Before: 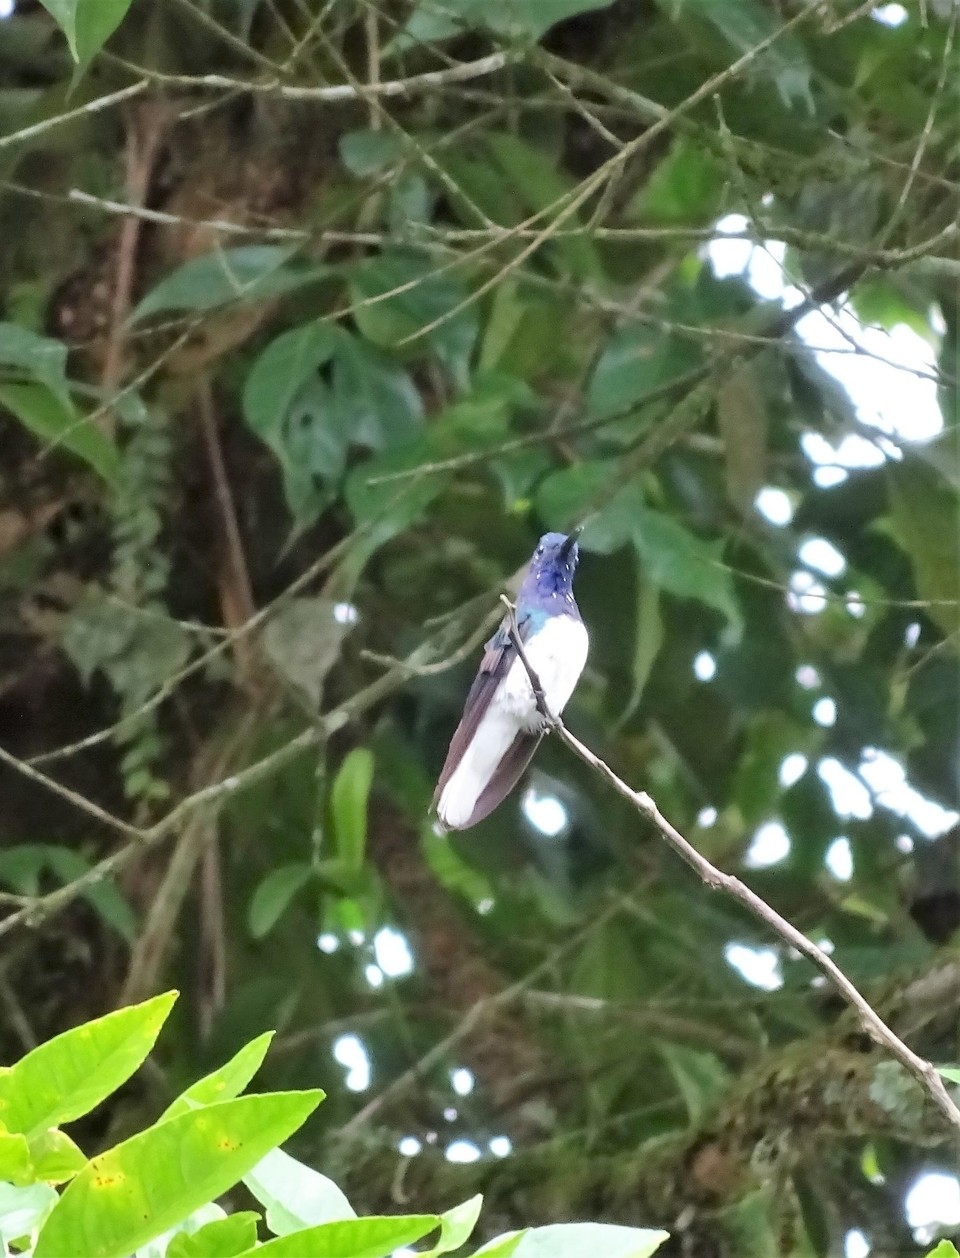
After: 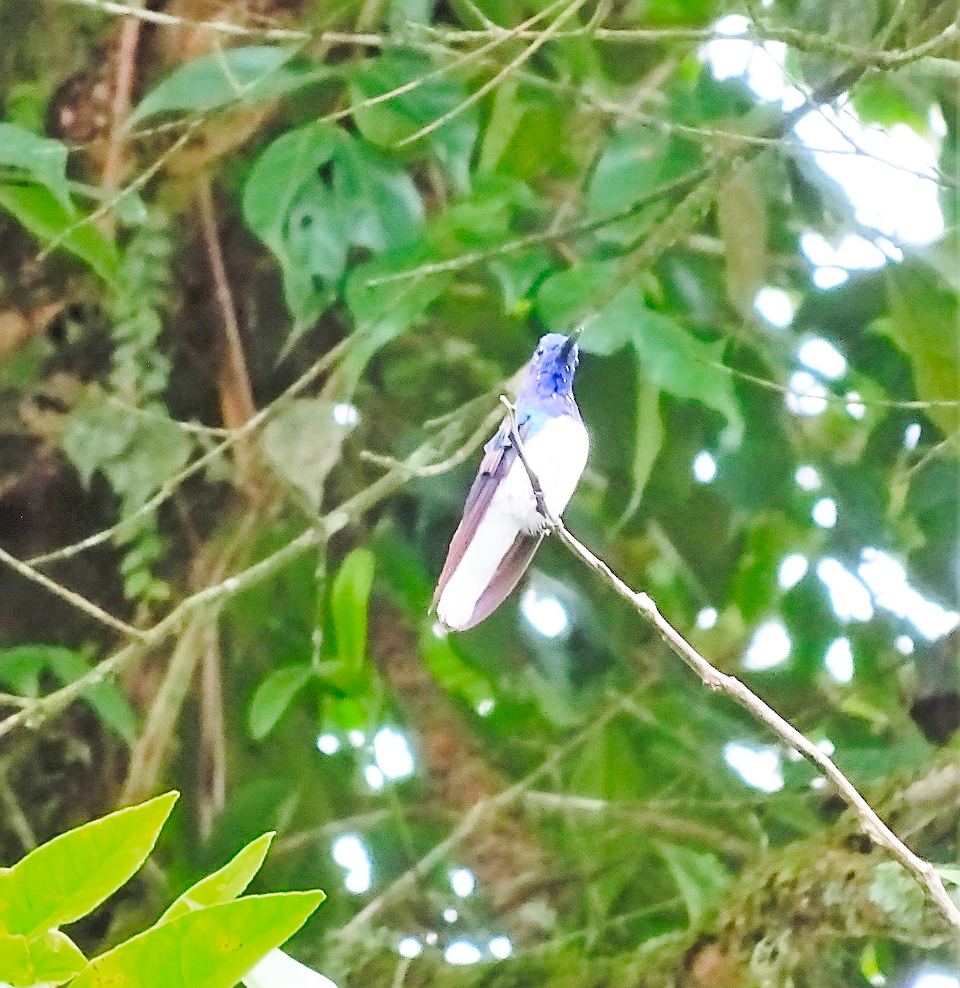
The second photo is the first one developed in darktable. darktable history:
color zones: curves: ch0 [(0, 0.425) (0.143, 0.422) (0.286, 0.42) (0.429, 0.419) (0.571, 0.419) (0.714, 0.42) (0.857, 0.422) (1, 0.425)]; ch1 [(0, 0.666) (0.143, 0.669) (0.286, 0.671) (0.429, 0.67) (0.571, 0.67) (0.714, 0.67) (0.857, 0.67) (1, 0.666)]
contrast brightness saturation: brightness 0.278
crop and rotate: top 15.877%, bottom 5.526%
sharpen: on, module defaults
base curve: curves: ch0 [(0, 0) (0.028, 0.03) (0.121, 0.232) (0.46, 0.748) (0.859, 0.968) (1, 1)], preserve colors none
